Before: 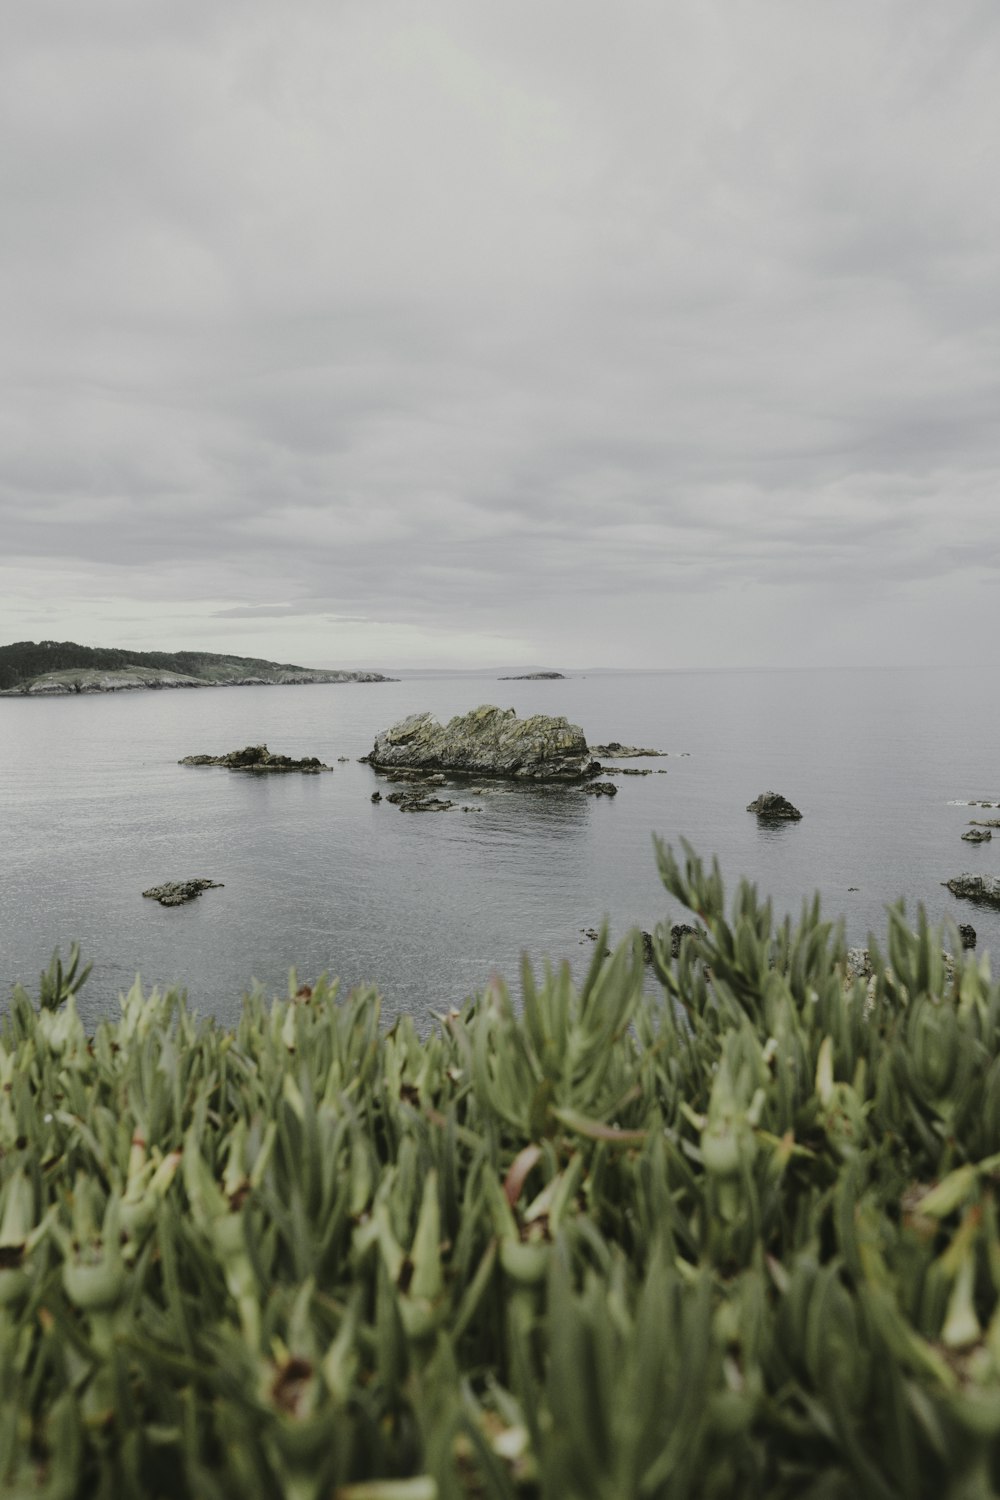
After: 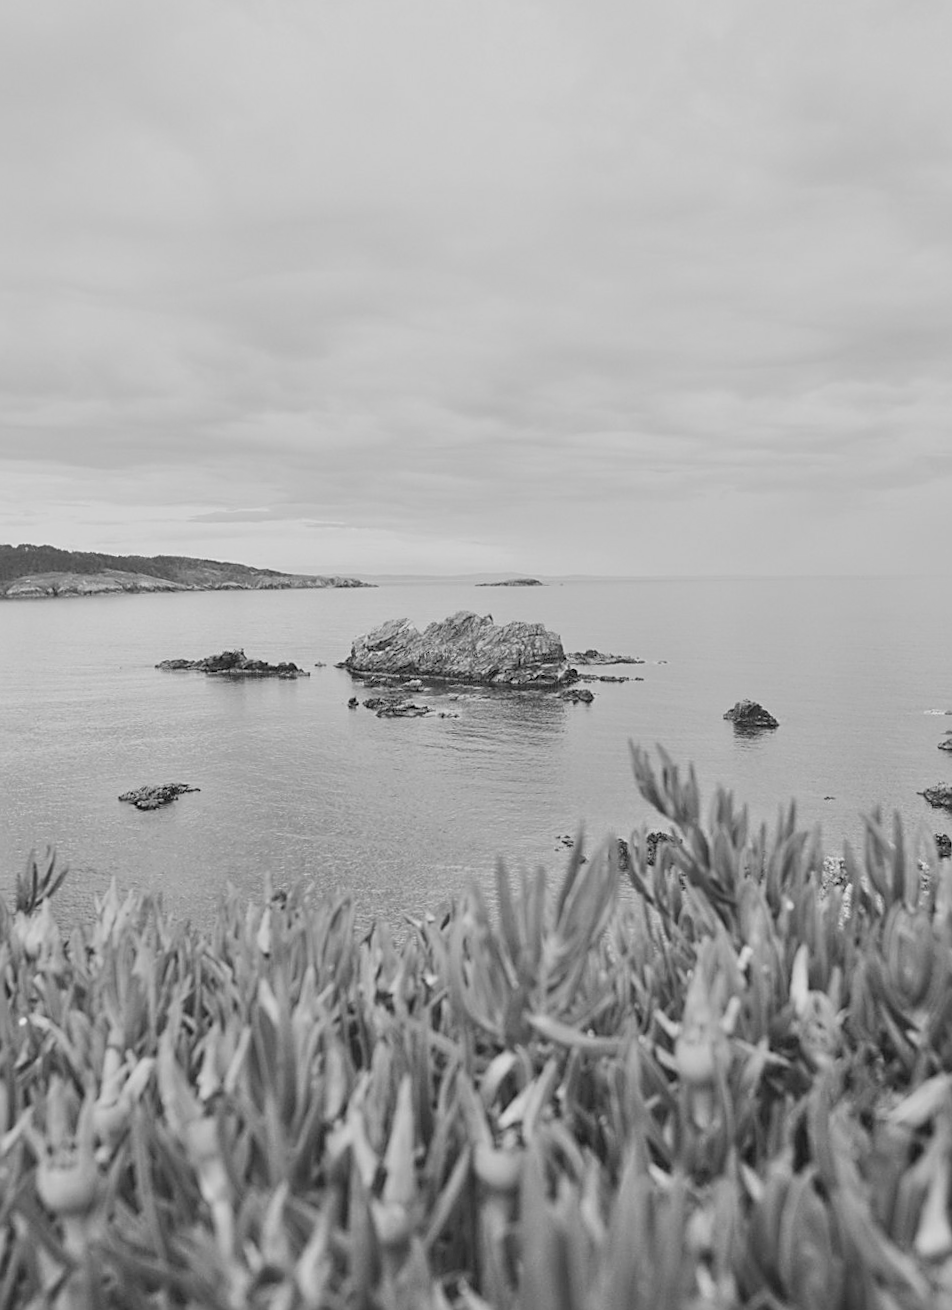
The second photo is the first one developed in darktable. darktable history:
crop and rotate: angle -2.38°
tone equalizer: -7 EV 0.15 EV, -6 EV 0.6 EV, -5 EV 1.15 EV, -4 EV 1.33 EV, -3 EV 1.15 EV, -2 EV 0.6 EV, -1 EV 0.15 EV, mask exposure compensation -0.5 EV
color calibration: output gray [0.21, 0.42, 0.37, 0], gray › normalize channels true, illuminant same as pipeline (D50), adaptation XYZ, x 0.346, y 0.359, gamut compression 0
sharpen: on, module defaults
rotate and perspective: rotation -2°, crop left 0.022, crop right 0.978, crop top 0.049, crop bottom 0.951
